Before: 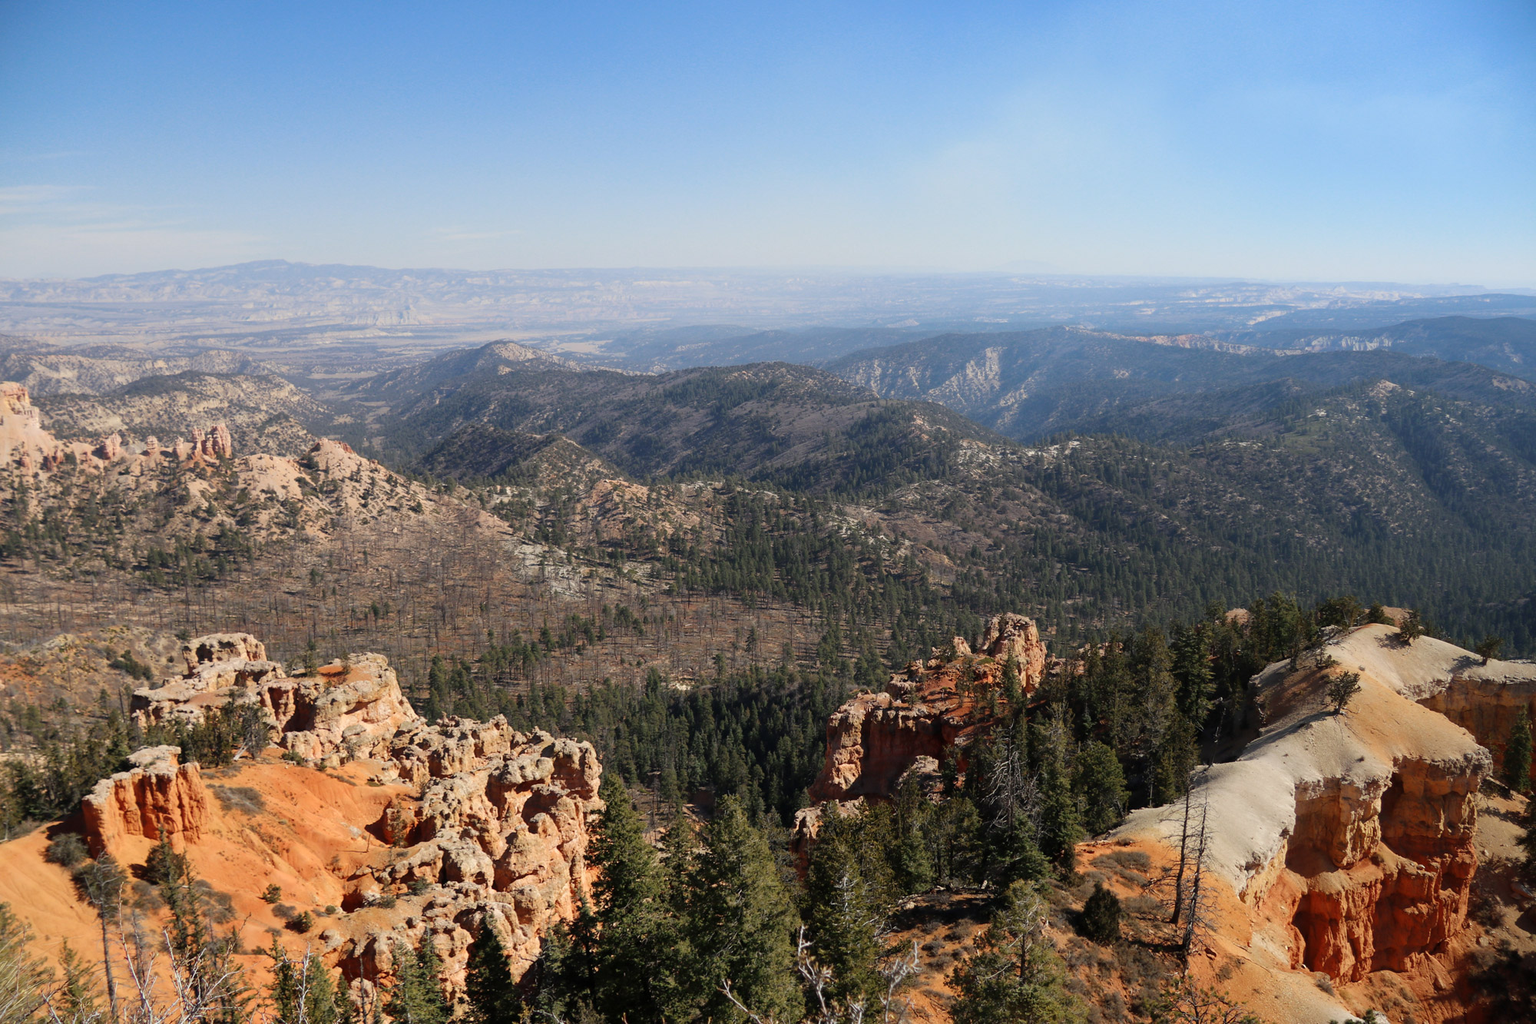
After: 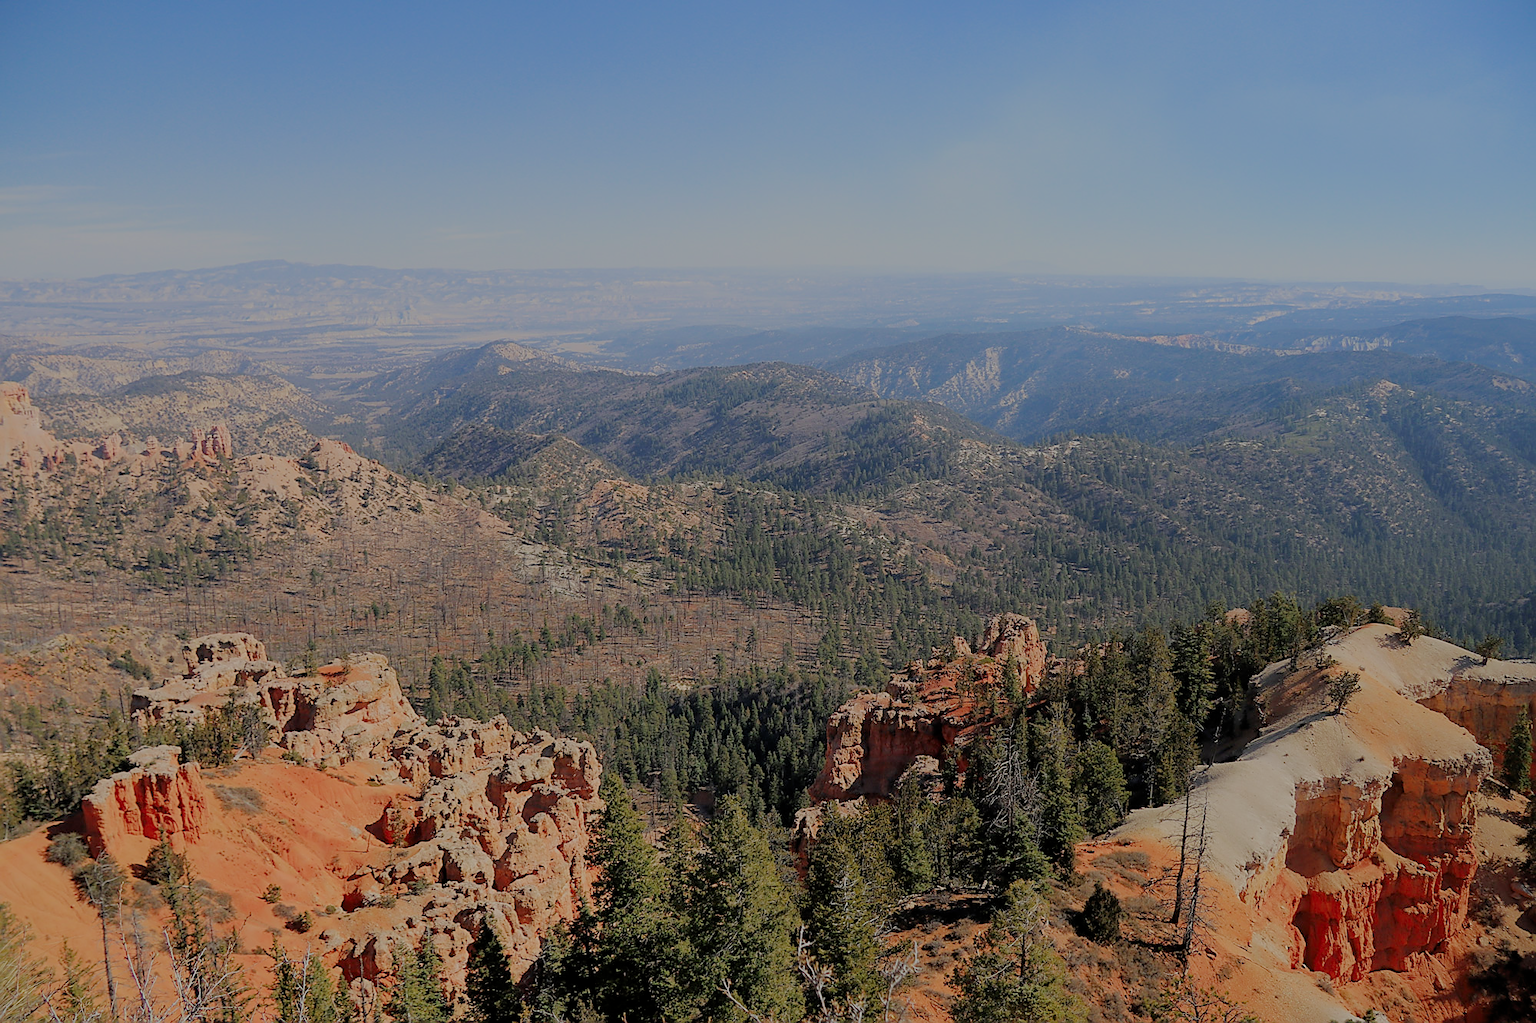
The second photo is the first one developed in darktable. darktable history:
color correction: highlights b* 0.034, saturation 1.33
sharpen: radius 1.351, amount 1.24, threshold 0.735
filmic rgb: black relative exposure -8.03 EV, white relative exposure 8.05 EV, target black luminance 0%, hardness 2.48, latitude 76.16%, contrast 0.574, shadows ↔ highlights balance 0.013%
